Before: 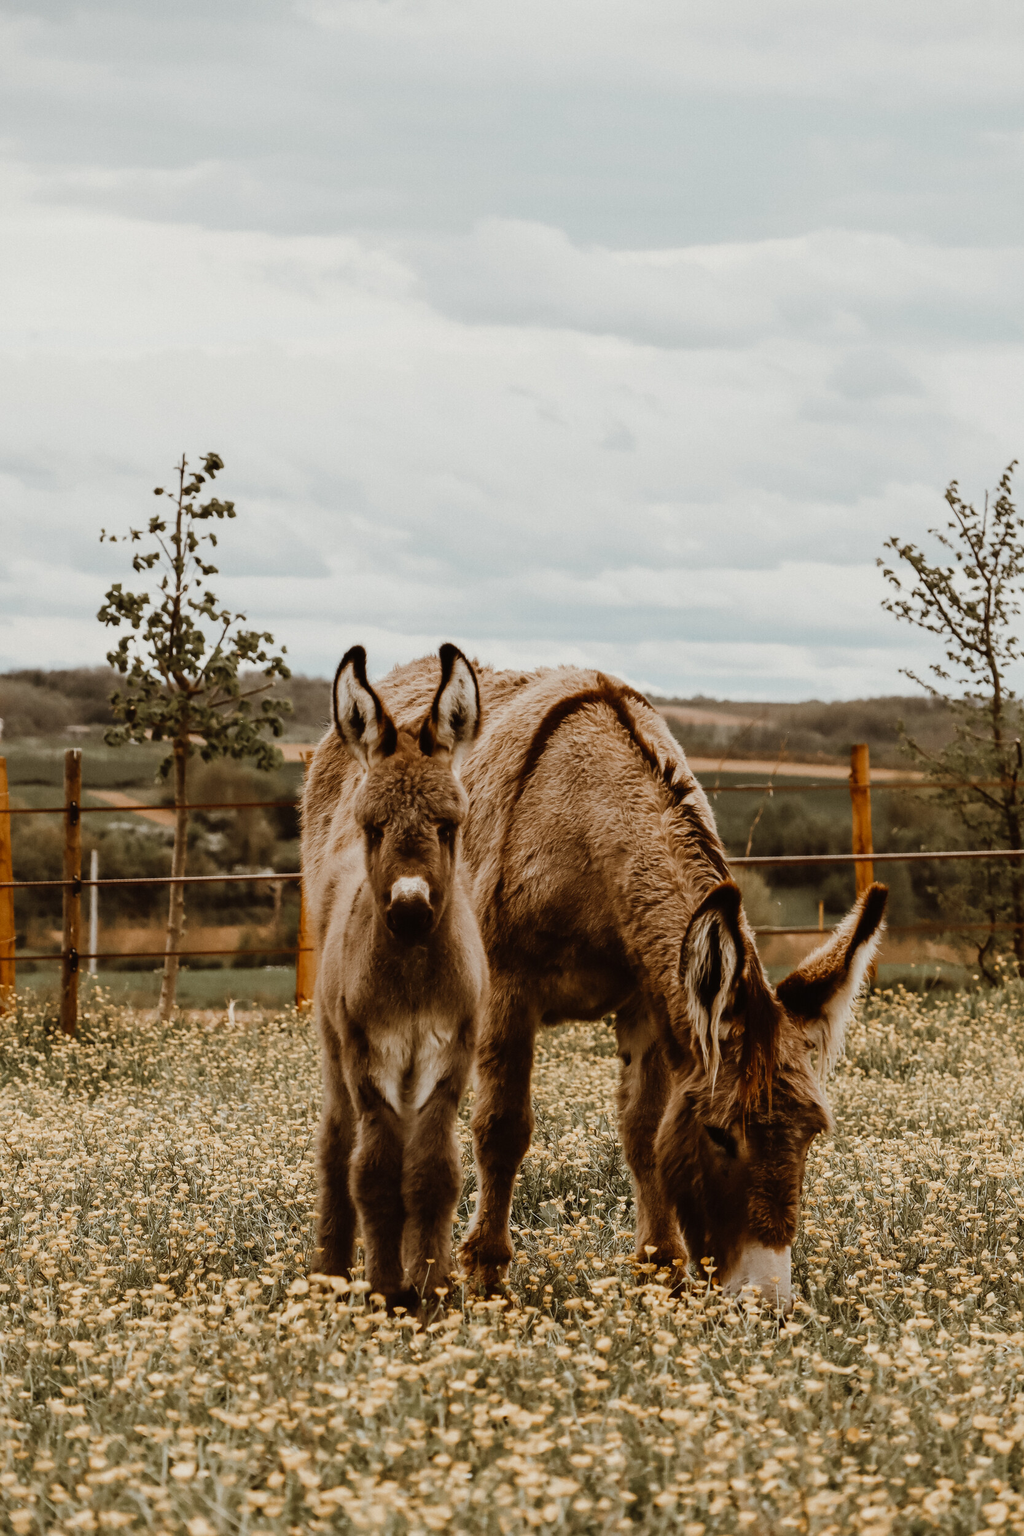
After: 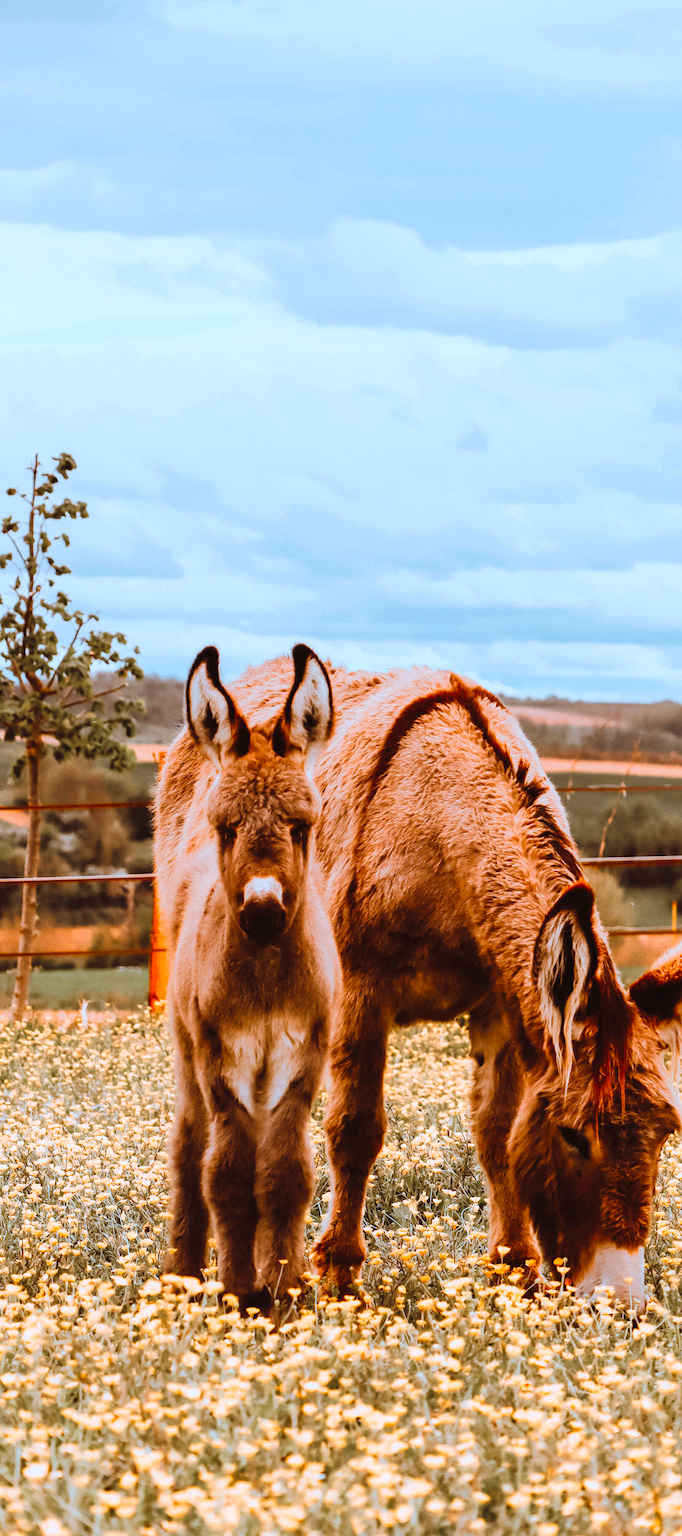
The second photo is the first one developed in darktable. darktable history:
white balance: red 0.986, blue 1.01
color calibration: output R [1.422, -0.35, -0.252, 0], output G [-0.238, 1.259, -0.084, 0], output B [-0.081, -0.196, 1.58, 0], output brightness [0.49, 0.671, -0.57, 0], illuminant same as pipeline (D50), adaptation none (bypass), saturation algorithm version 1 (2020)
crop and rotate: left 14.436%, right 18.898%
